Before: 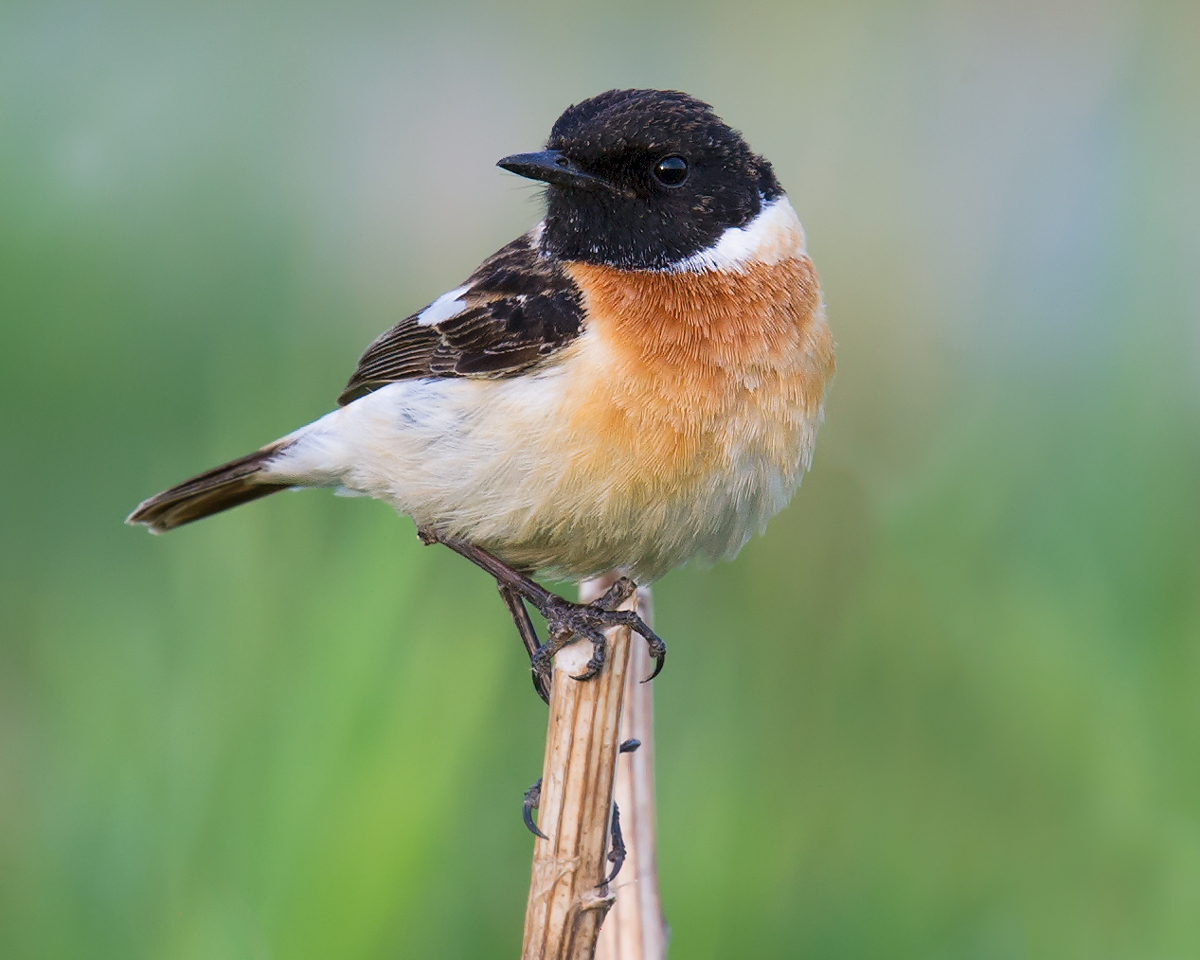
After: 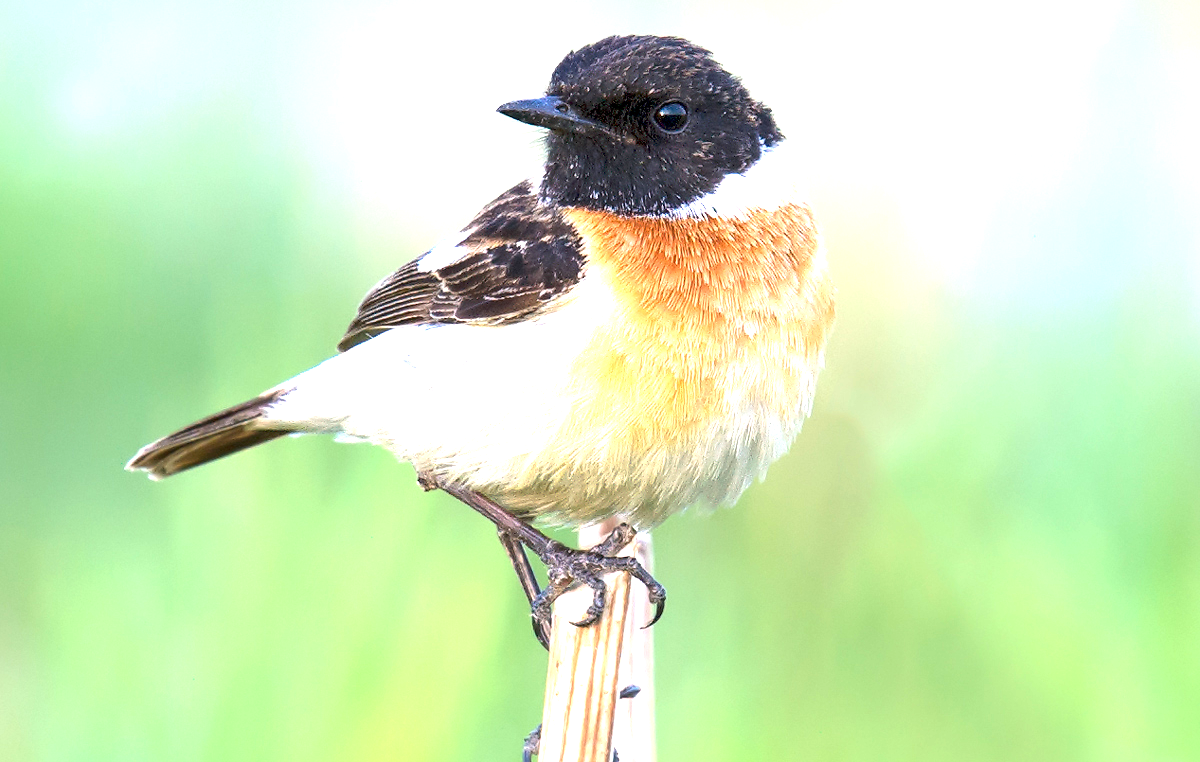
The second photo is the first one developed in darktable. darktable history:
exposure: black level correction 0.001, exposure 1.646 EV, compensate exposure bias true, compensate highlight preservation false
crop and rotate: top 5.667%, bottom 14.937%
